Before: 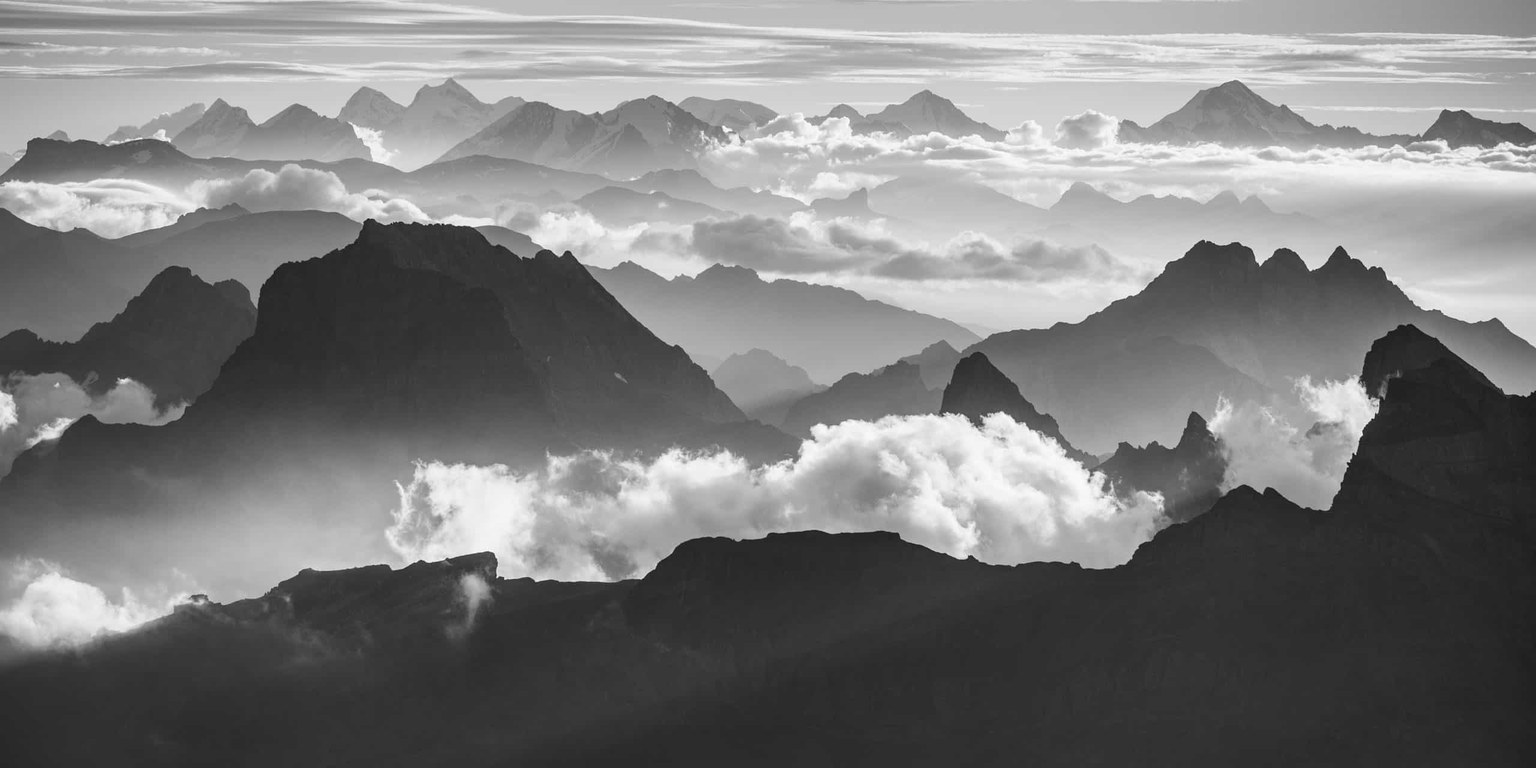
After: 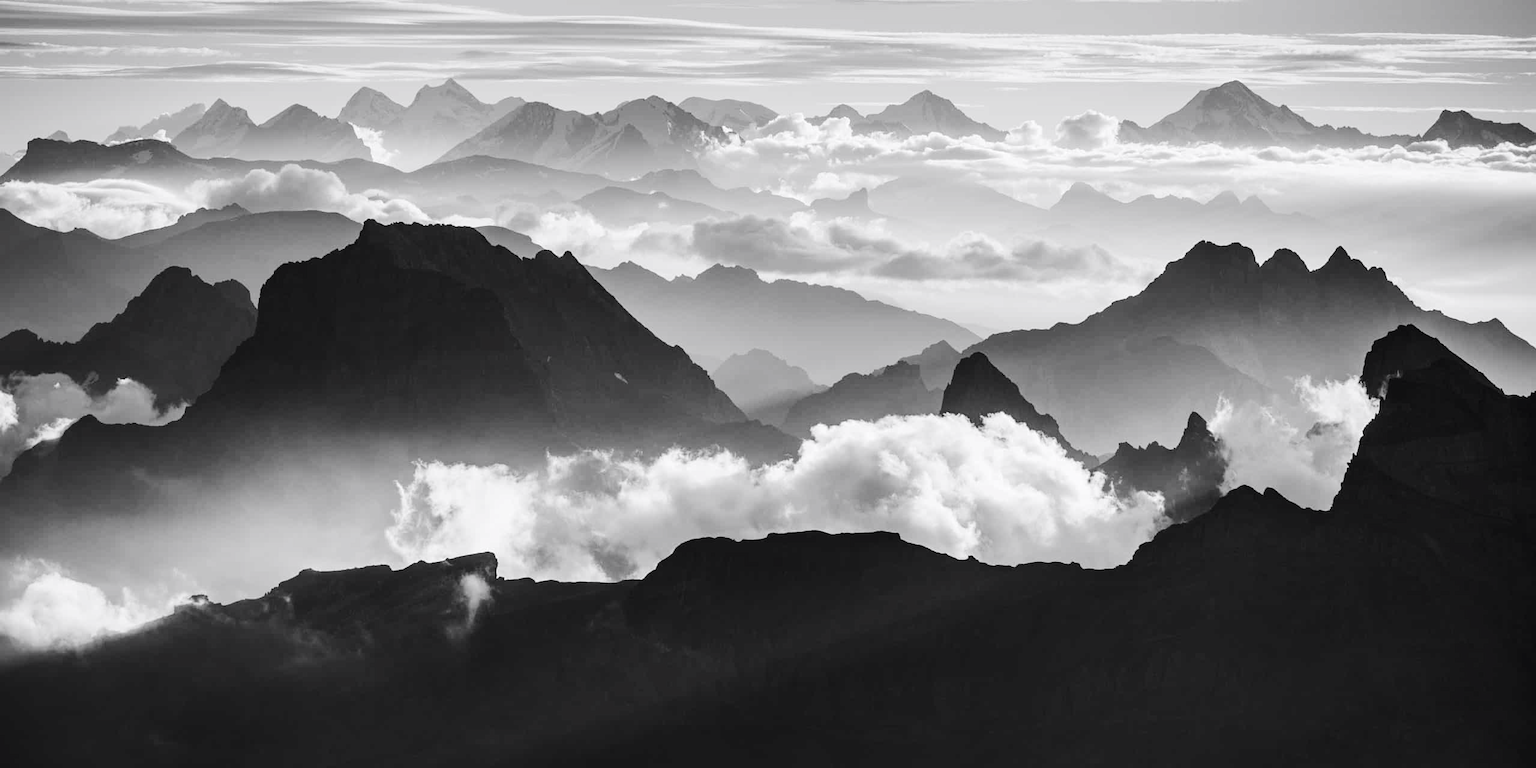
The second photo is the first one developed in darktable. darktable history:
tone equalizer: edges refinement/feathering 500, mask exposure compensation -1.57 EV, preserve details no
tone curve: curves: ch0 [(0, 0) (0.126, 0.061) (0.338, 0.285) (0.494, 0.518) (0.703, 0.762) (1, 1)]; ch1 [(0, 0) (0.389, 0.313) (0.457, 0.442) (0.5, 0.501) (0.55, 0.578) (1, 1)]; ch2 [(0, 0) (0.44, 0.424) (0.501, 0.499) (0.557, 0.564) (0.613, 0.67) (0.707, 0.746) (1, 1)], color space Lab, independent channels, preserve colors none
